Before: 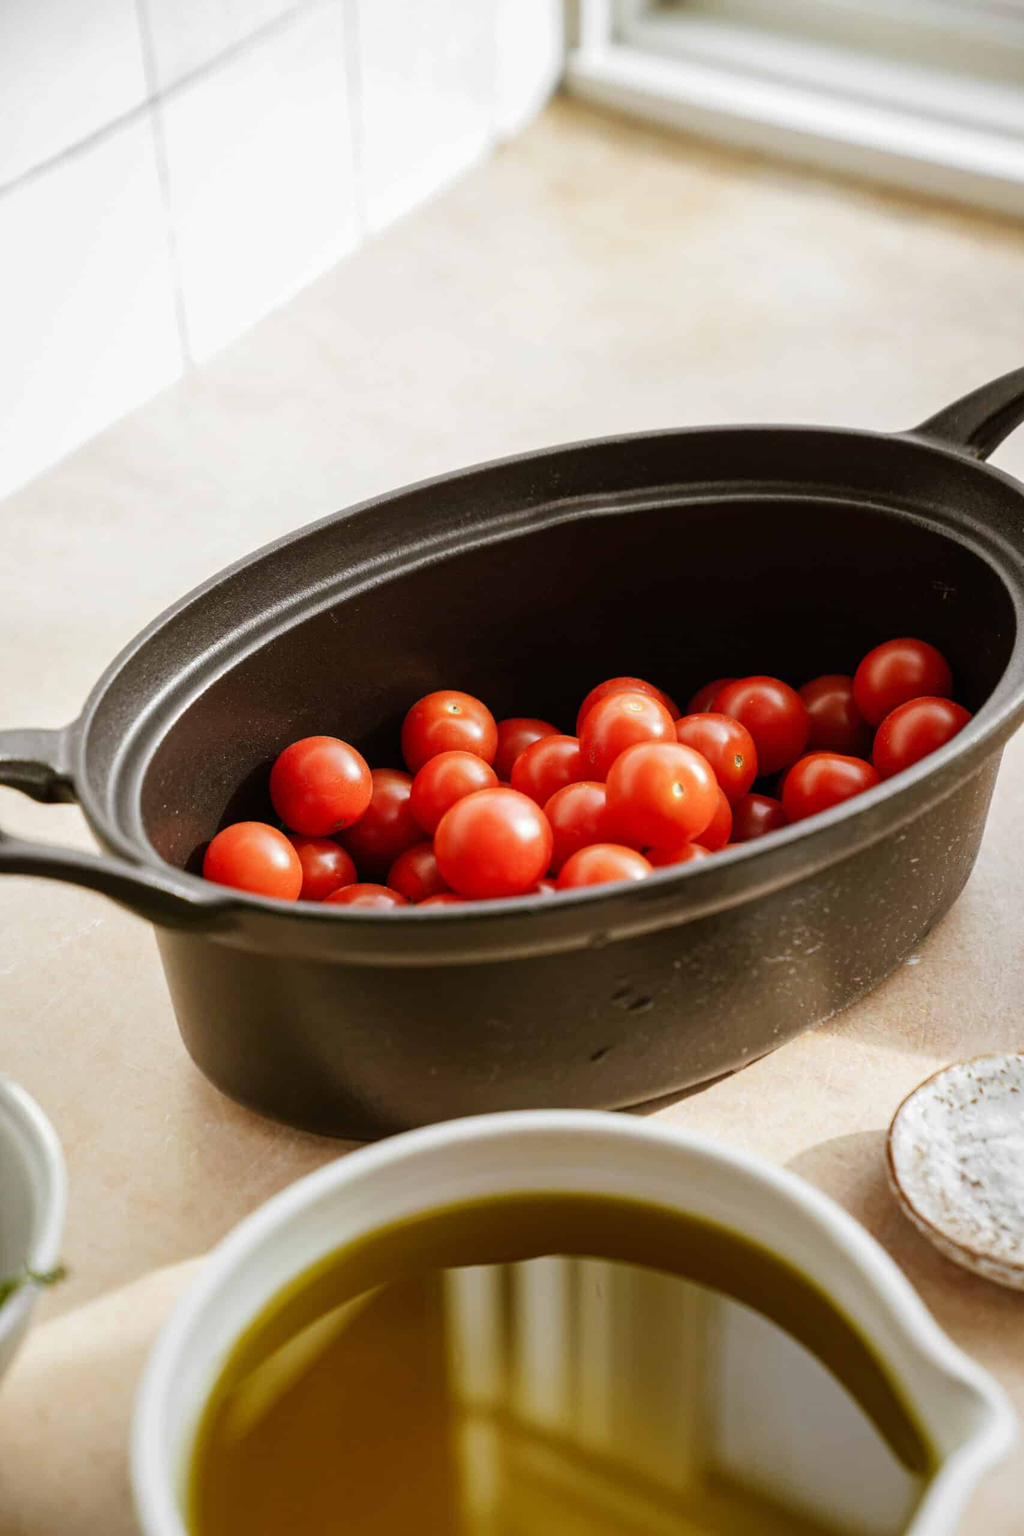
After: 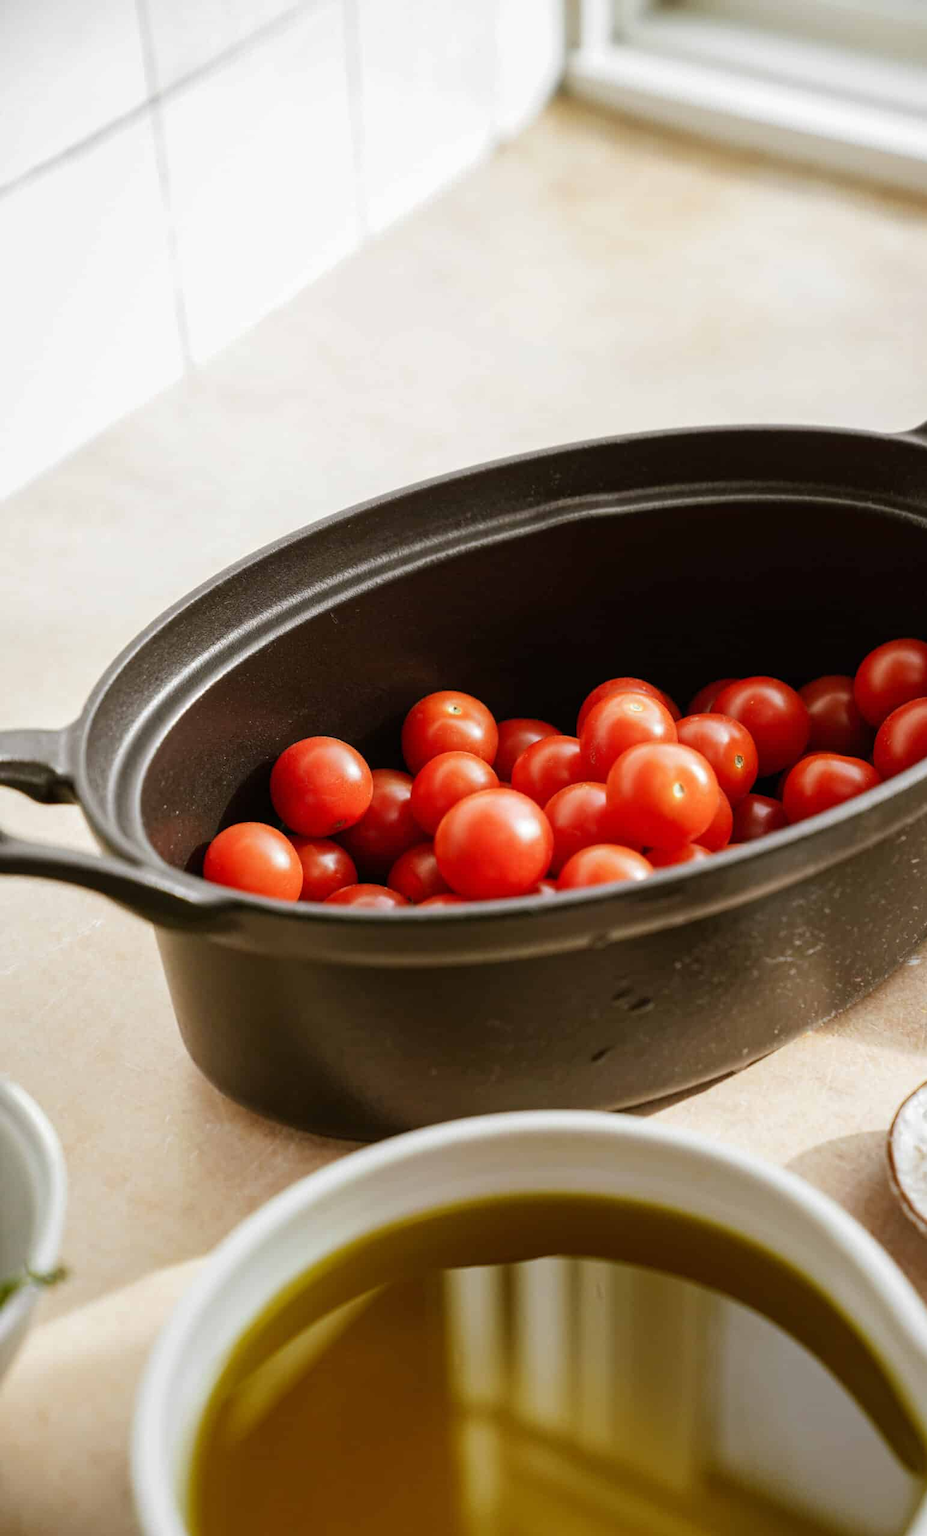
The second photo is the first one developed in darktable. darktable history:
crop: right 9.488%, bottom 0.029%
